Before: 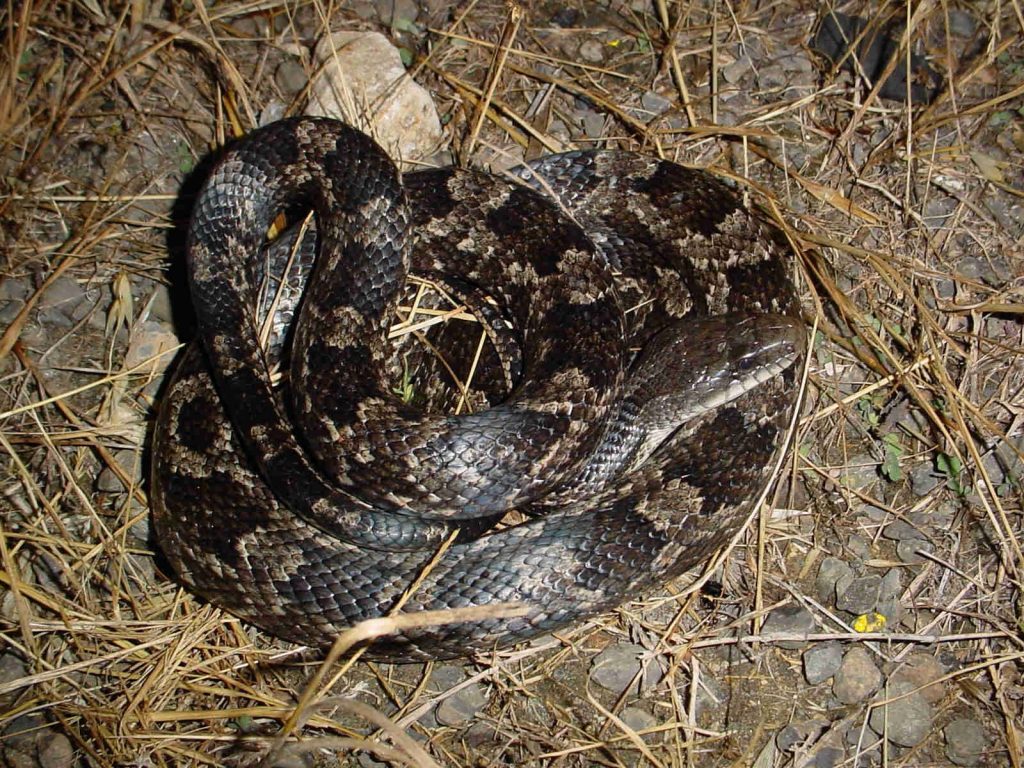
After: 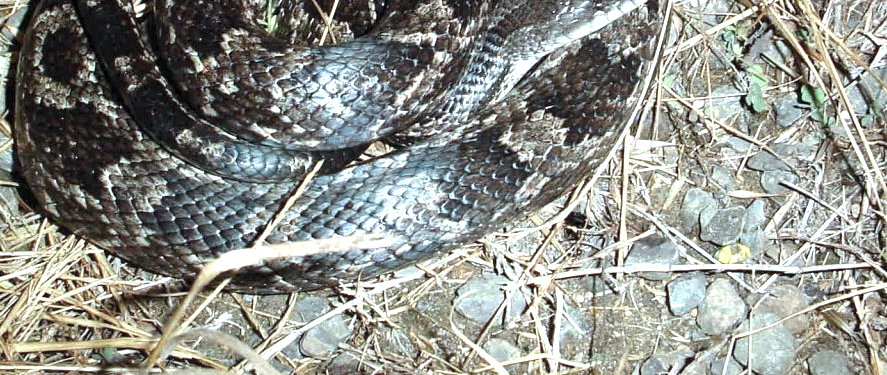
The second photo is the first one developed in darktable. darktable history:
crop and rotate: left 13.306%, top 48.129%, bottom 2.928%
color correction: highlights a* -12.64, highlights b* -18.1, saturation 0.7
exposure: exposure 1.2 EV, compensate highlight preservation false
